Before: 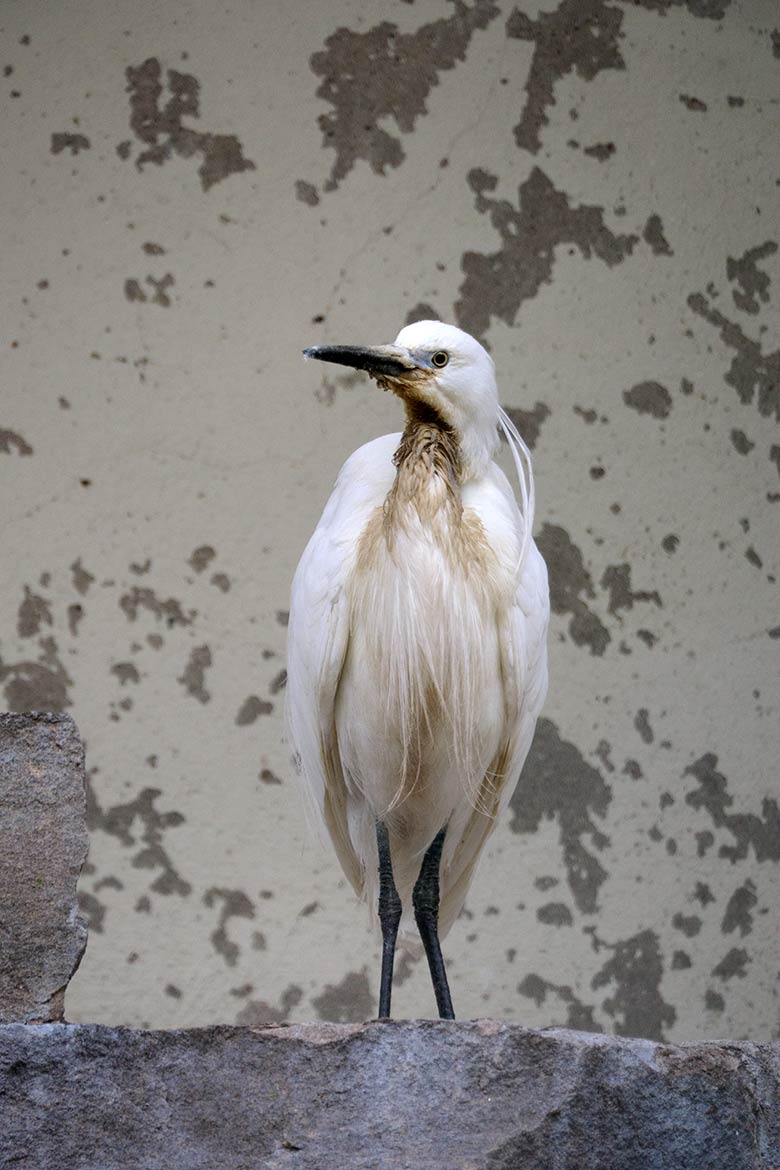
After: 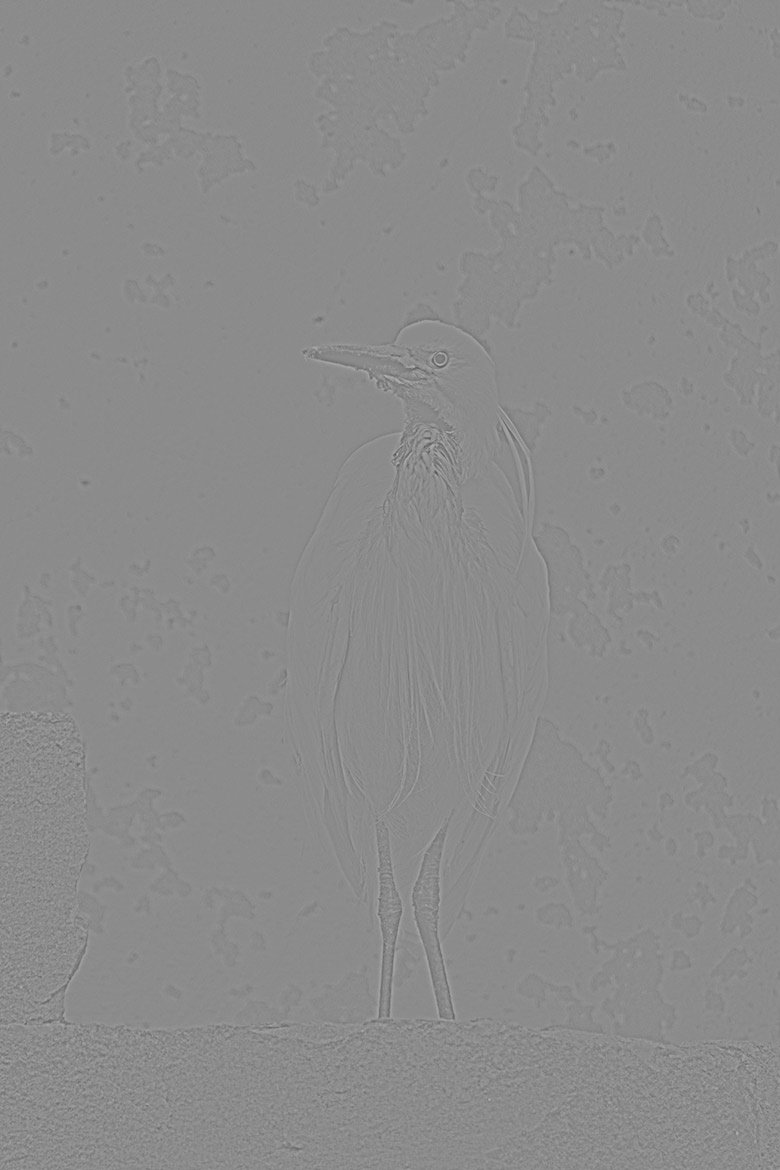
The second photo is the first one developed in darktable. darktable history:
tone curve: curves: ch0 [(0, 0) (0.004, 0.001) (0.133, 0.112) (0.325, 0.362) (0.832, 0.893) (1, 1)], color space Lab, linked channels, preserve colors none
highpass: sharpness 9.84%, contrast boost 9.94%
